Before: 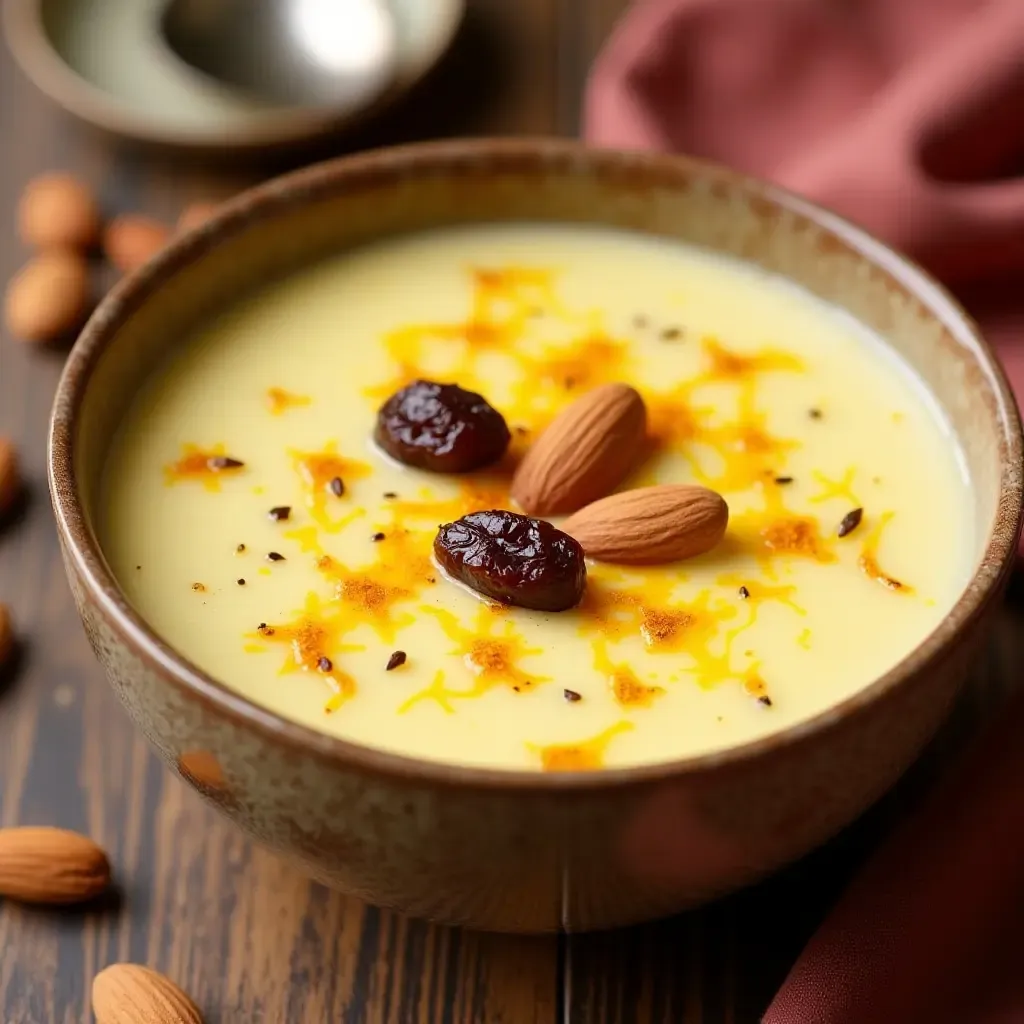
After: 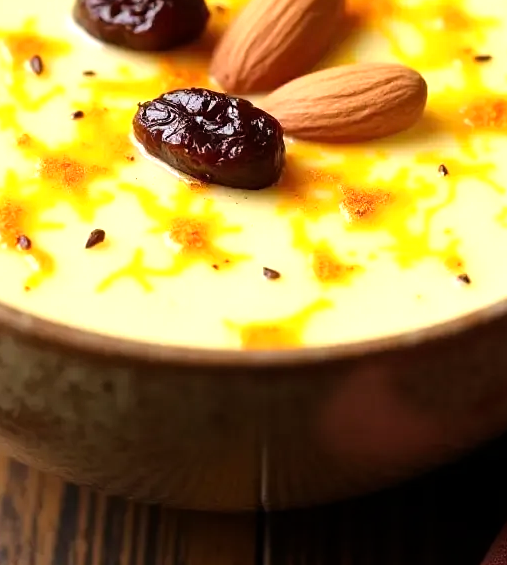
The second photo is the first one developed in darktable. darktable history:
tone equalizer: -8 EV -0.778 EV, -7 EV -0.694 EV, -6 EV -0.584 EV, -5 EV -0.381 EV, -3 EV 0.384 EV, -2 EV 0.6 EV, -1 EV 0.7 EV, +0 EV 0.731 EV
crop: left 29.405%, top 41.287%, right 21.061%, bottom 3.493%
